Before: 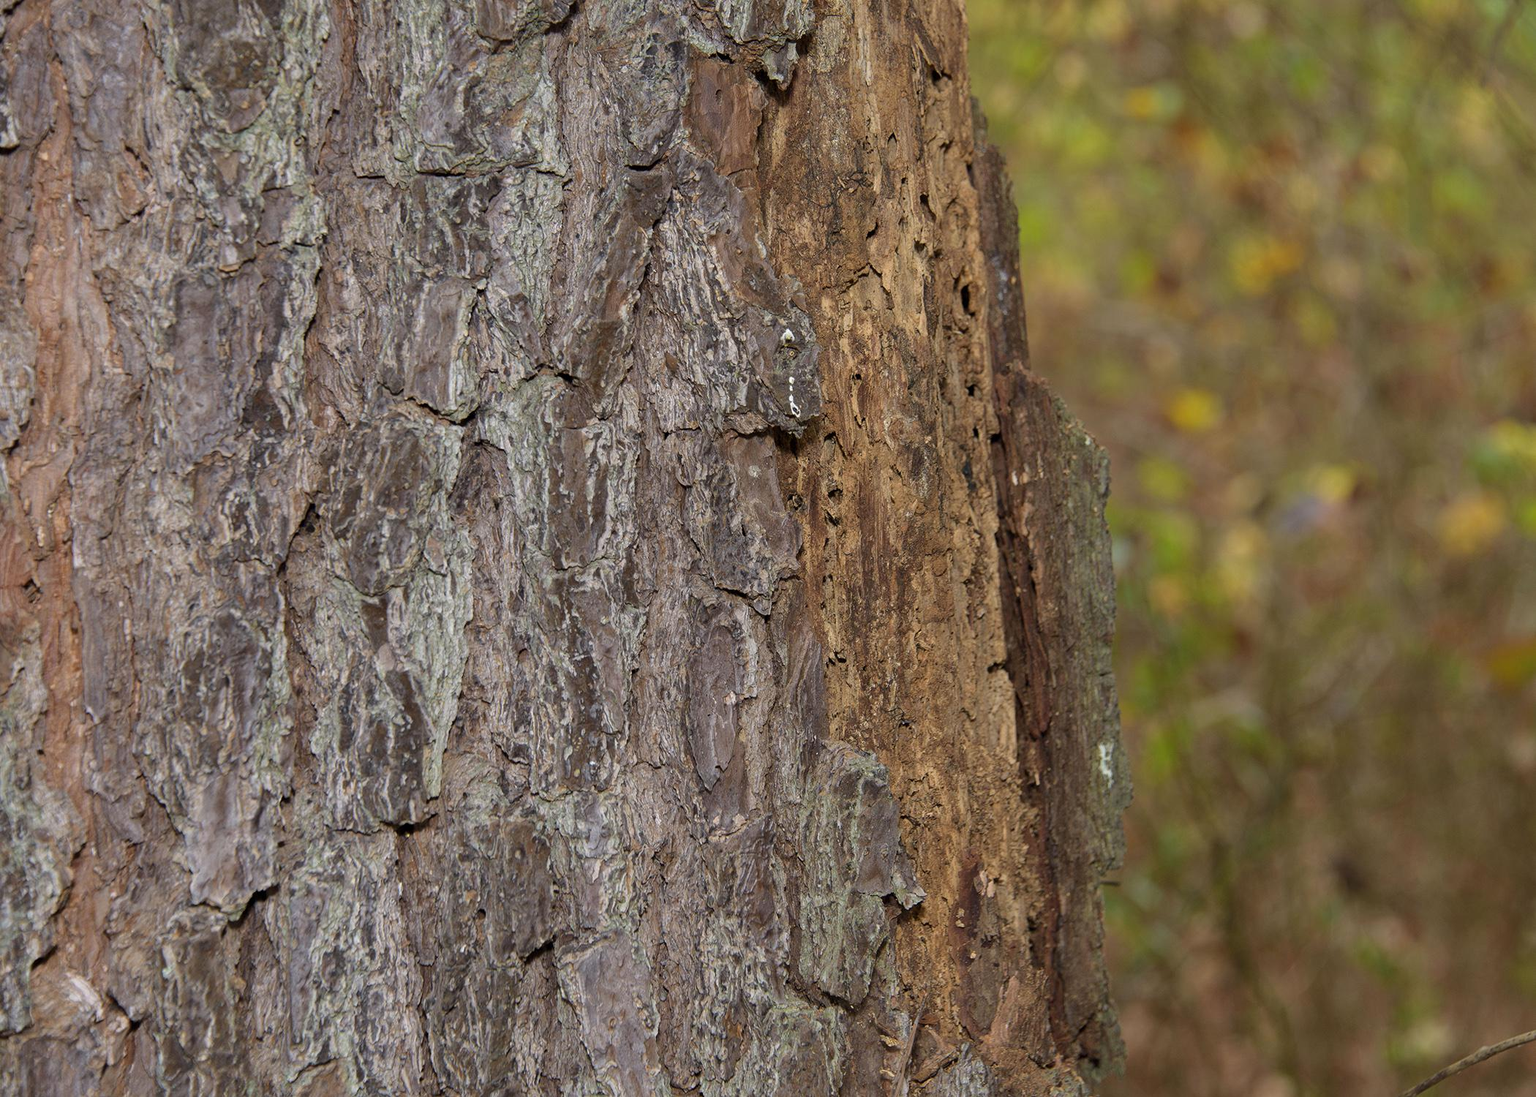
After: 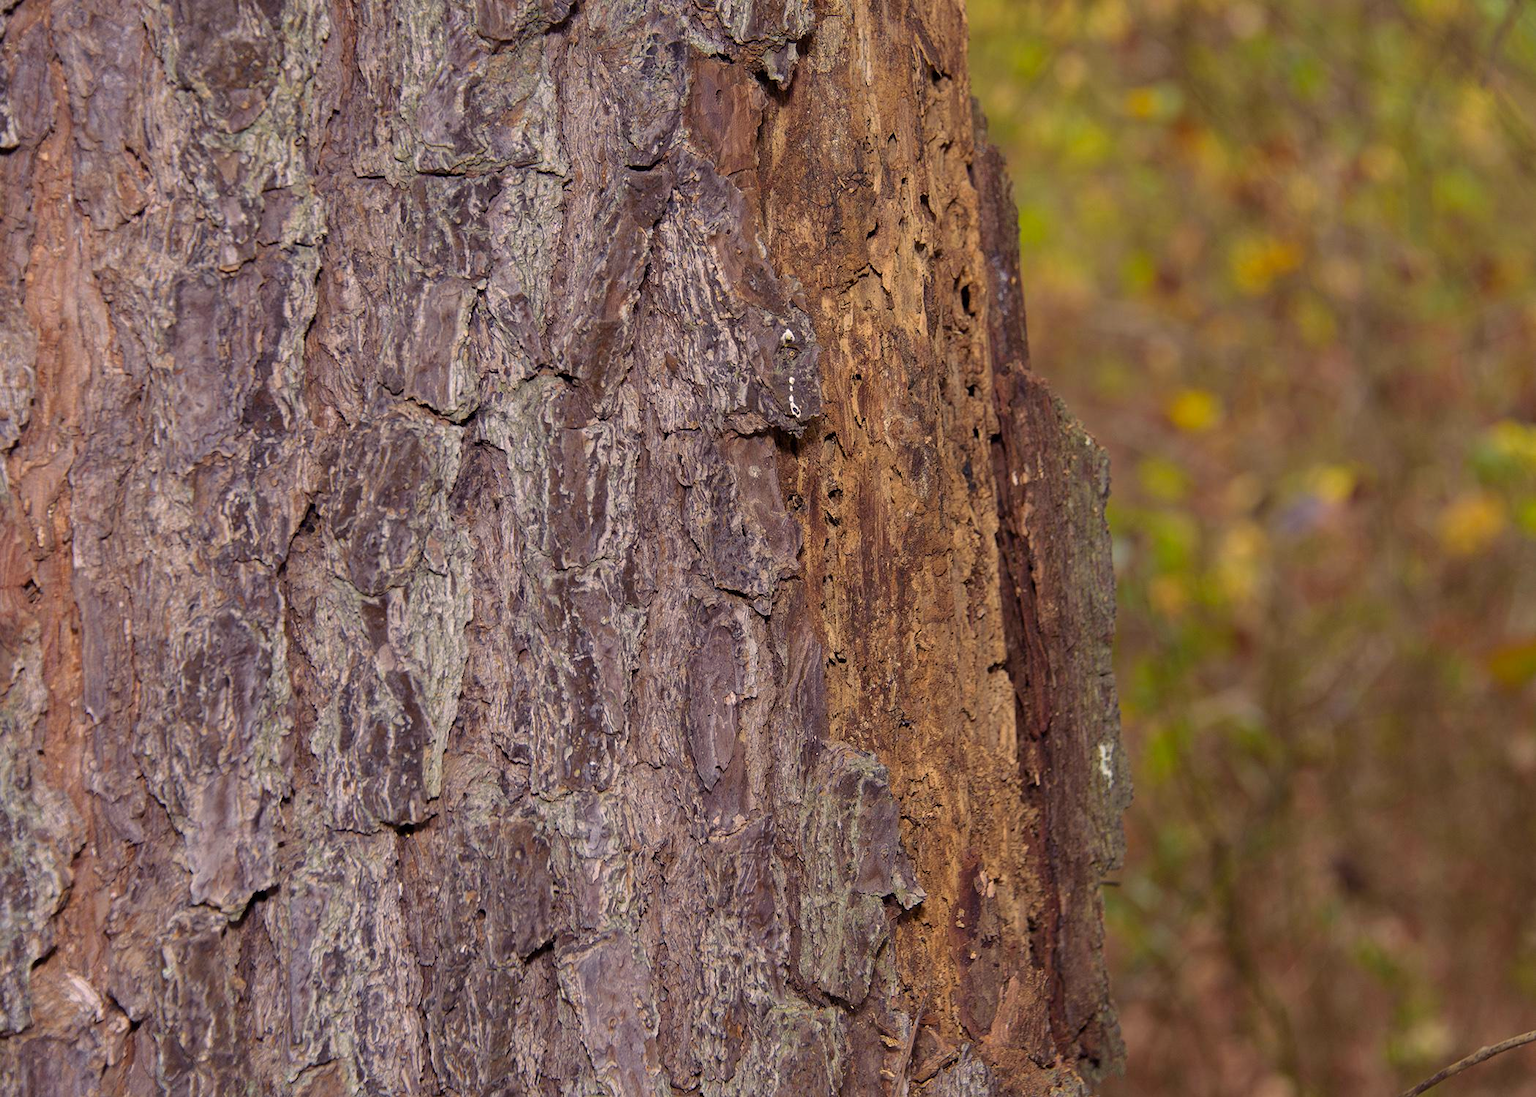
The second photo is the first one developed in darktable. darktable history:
exposure: compensate highlight preservation false
contrast brightness saturation: saturation 0.101
color balance rgb: shadows lift › luminance 0.709%, shadows lift › chroma 6.876%, shadows lift › hue 298.68°, highlights gain › chroma 2.306%, highlights gain › hue 35.89°, perceptual saturation grading › global saturation 6.211%, global vibrance 4.807%, contrast 3.544%
